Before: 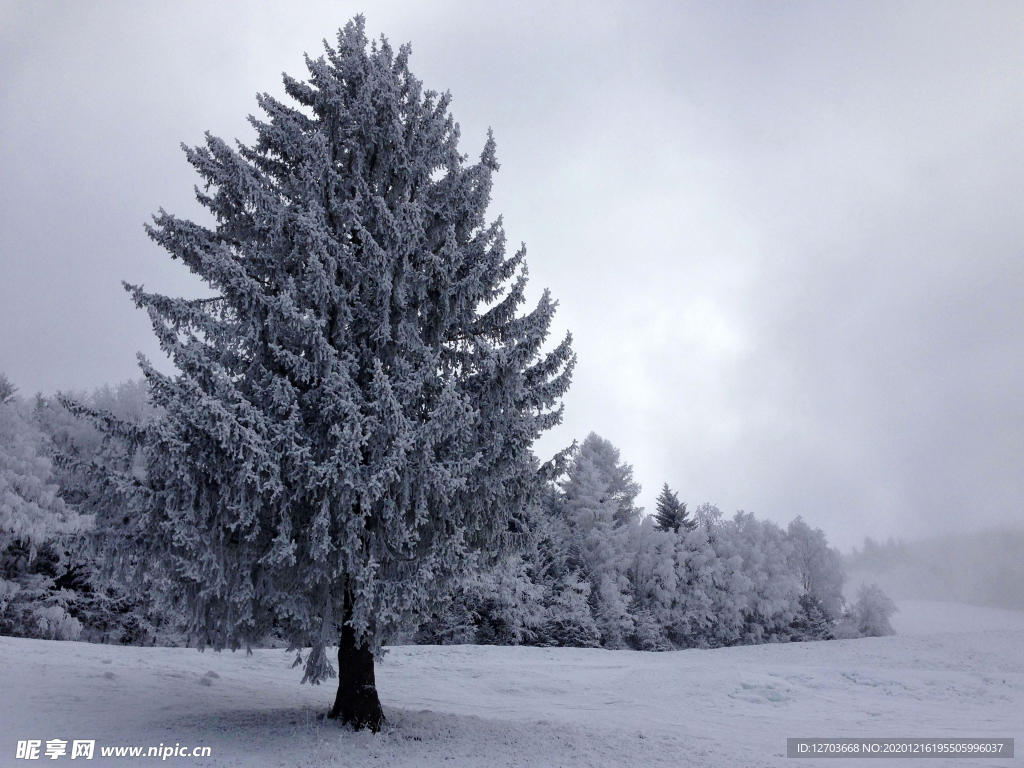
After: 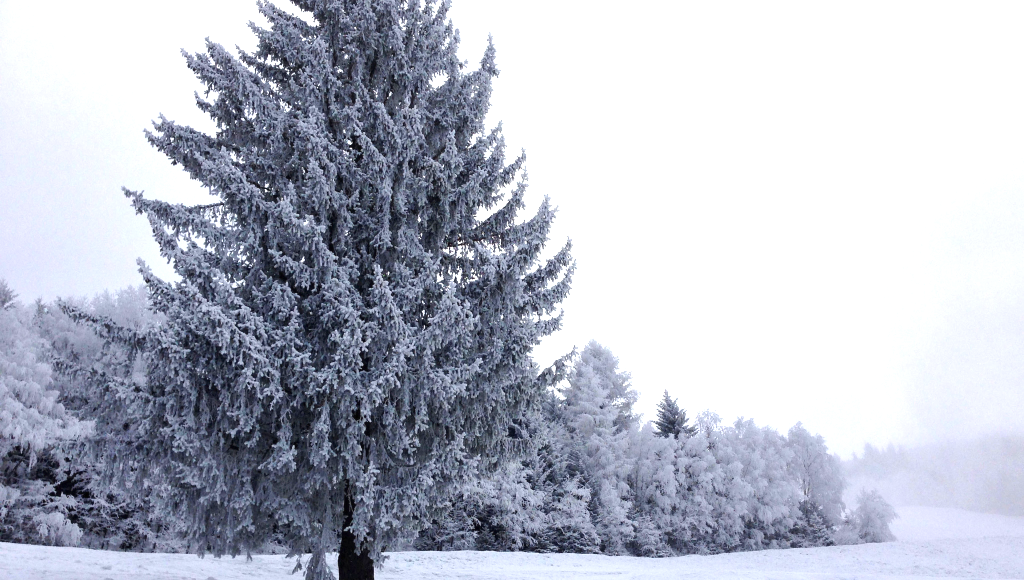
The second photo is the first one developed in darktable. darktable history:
exposure: black level correction 0, exposure 1.011 EV, compensate highlight preservation false
crop and rotate: top 12.243%, bottom 12.207%
